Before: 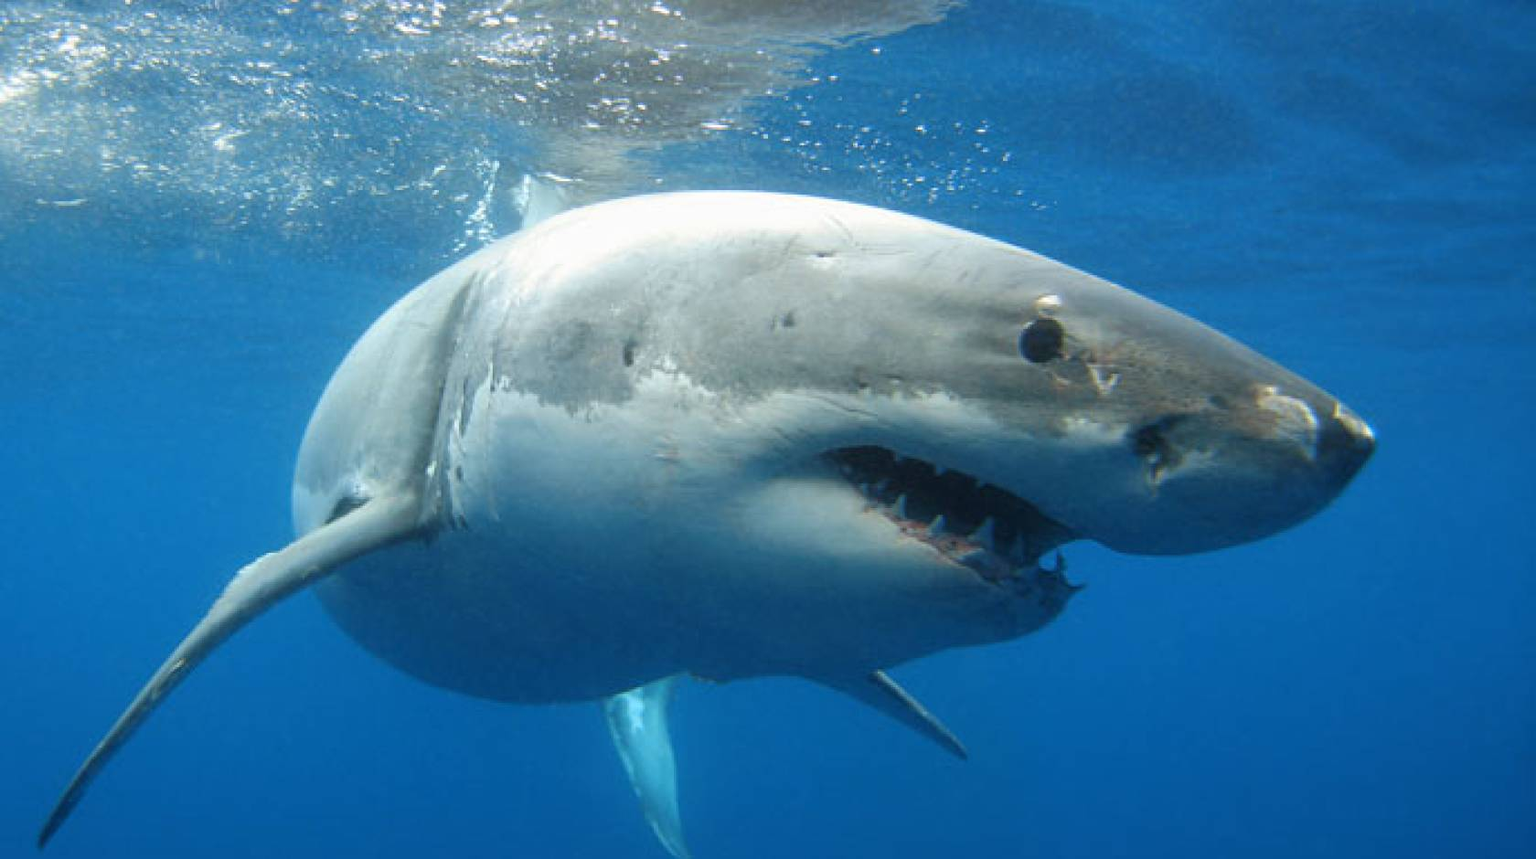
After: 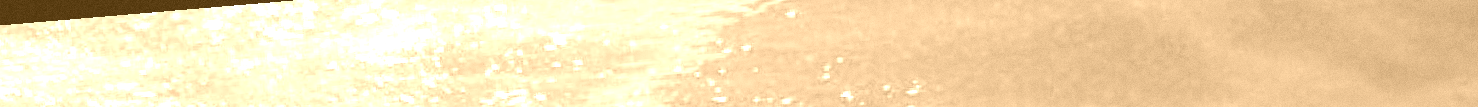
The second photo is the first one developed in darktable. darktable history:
color balance: contrast -0.5%
exposure: black level correction 0, exposure 1 EV, compensate exposure bias true, compensate highlight preservation false
crop and rotate: left 9.644%, top 9.491%, right 6.021%, bottom 80.509%
grain: coarseness 0.09 ISO
rotate and perspective: rotation -4.86°, automatic cropping off
colorize: hue 28.8°, source mix 100%
tone equalizer: -7 EV 0.15 EV, -6 EV 0.6 EV, -5 EV 1.15 EV, -4 EV 1.33 EV, -3 EV 1.15 EV, -2 EV 0.6 EV, -1 EV 0.15 EV, mask exposure compensation -0.5 EV
contrast brightness saturation: contrast 0.03, brightness -0.04
